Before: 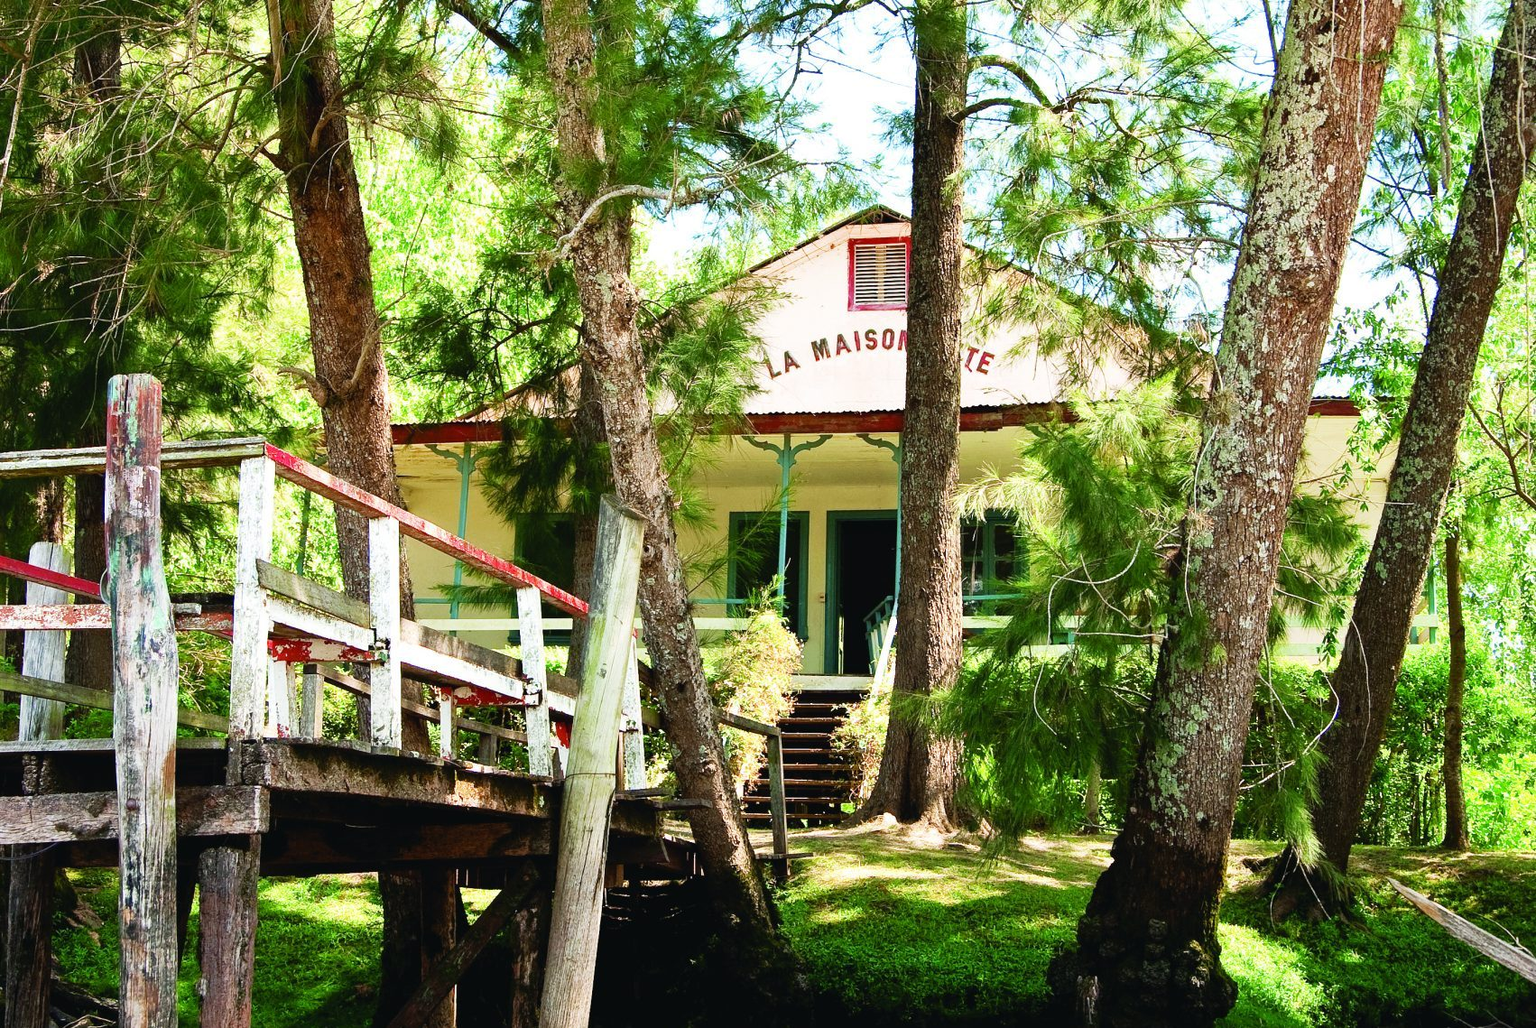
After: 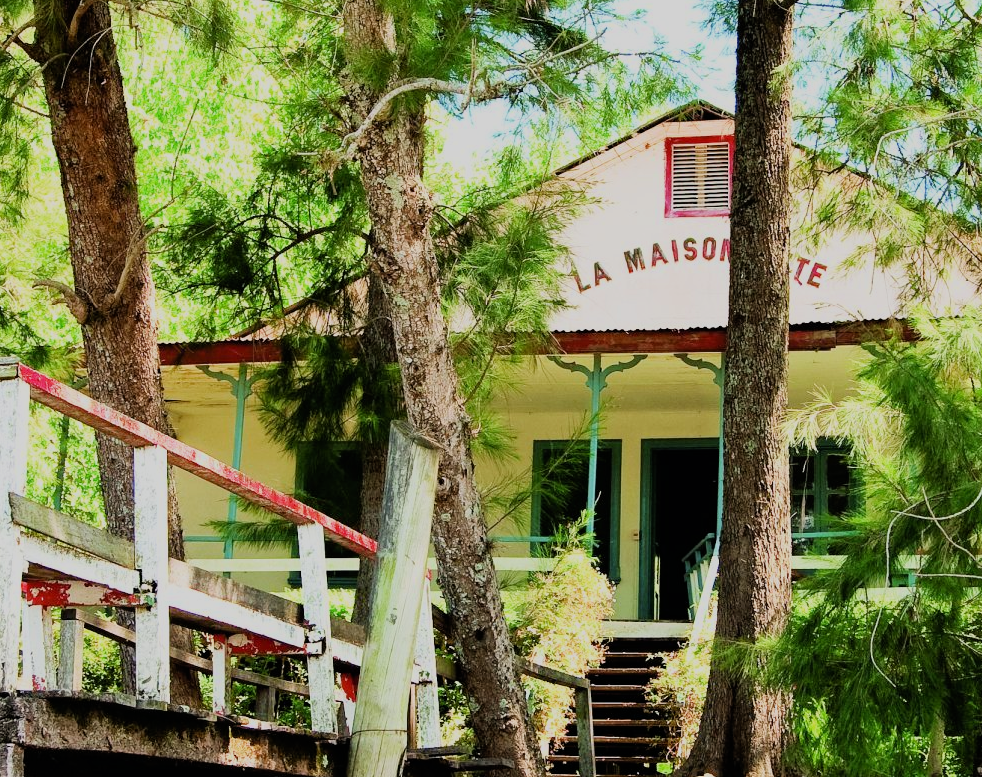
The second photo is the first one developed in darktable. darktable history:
filmic rgb: black relative exposure -7.48 EV, white relative exposure 4.83 EV, hardness 3.4, color science v6 (2022)
crop: left 16.202%, top 11.208%, right 26.045%, bottom 20.557%
